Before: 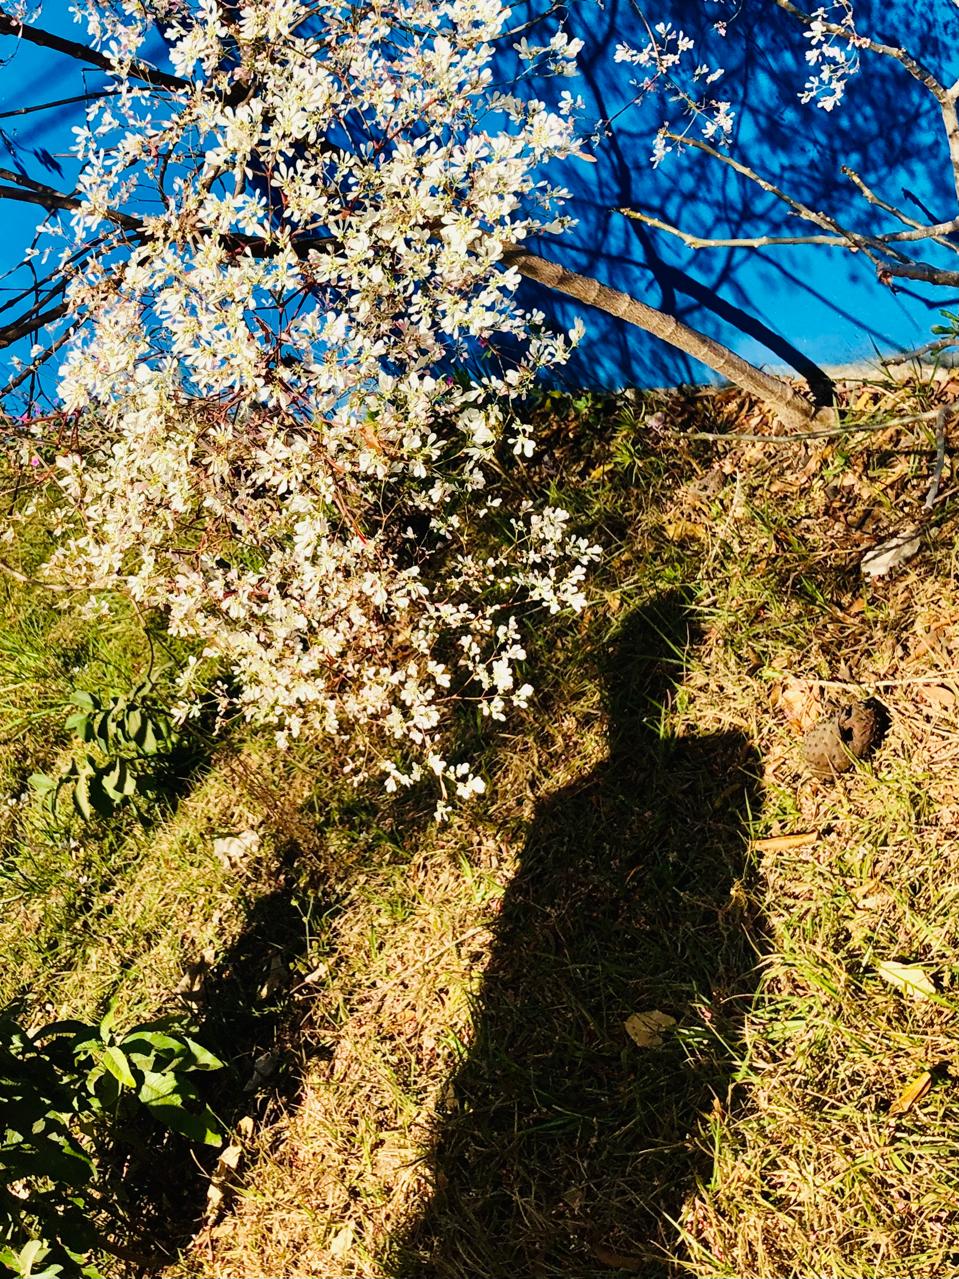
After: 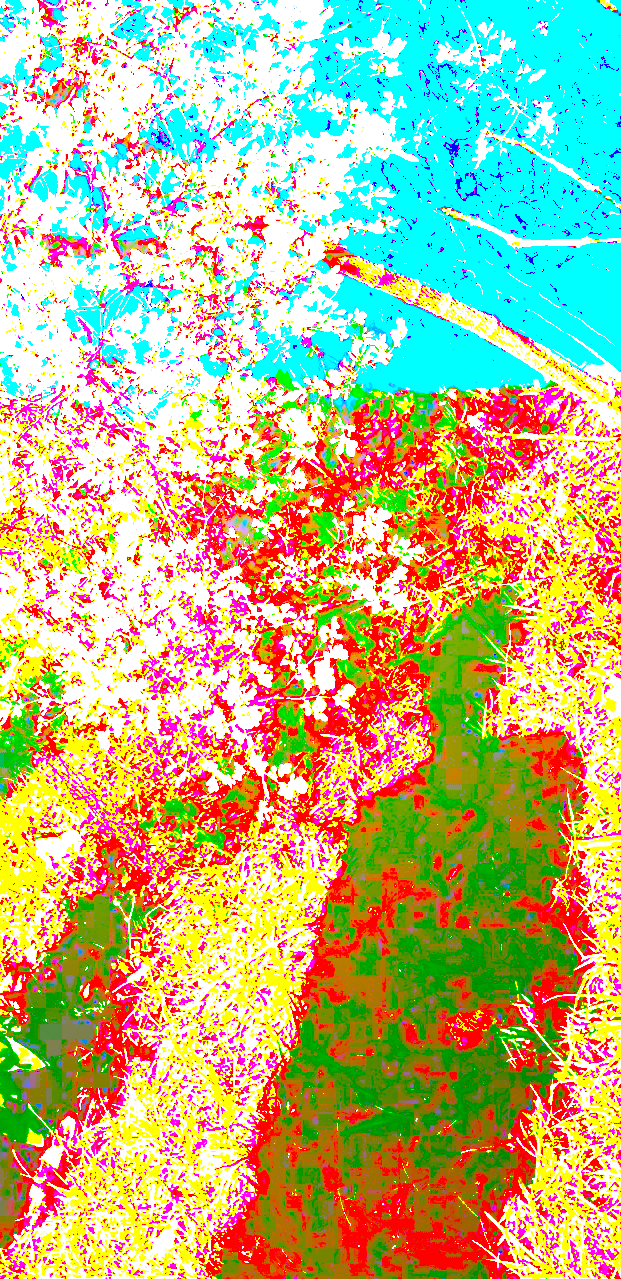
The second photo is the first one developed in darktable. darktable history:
contrast brightness saturation: saturation 0.178
sharpen: on, module defaults
exposure: black level correction 0.1, exposure 2.904 EV, compensate highlight preservation false
local contrast: on, module defaults
crop and rotate: left 18.663%, right 16.539%
